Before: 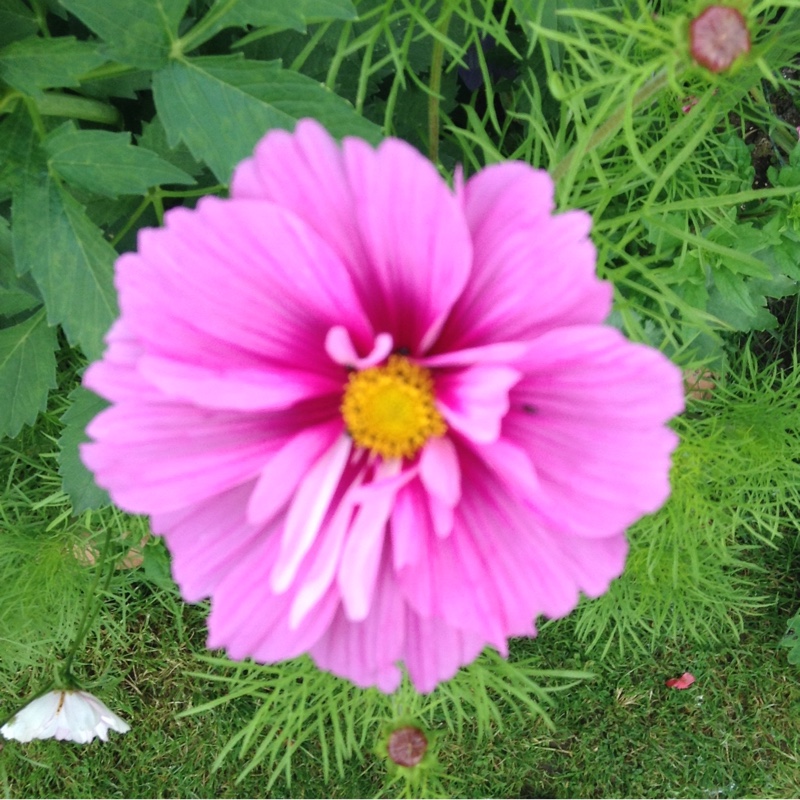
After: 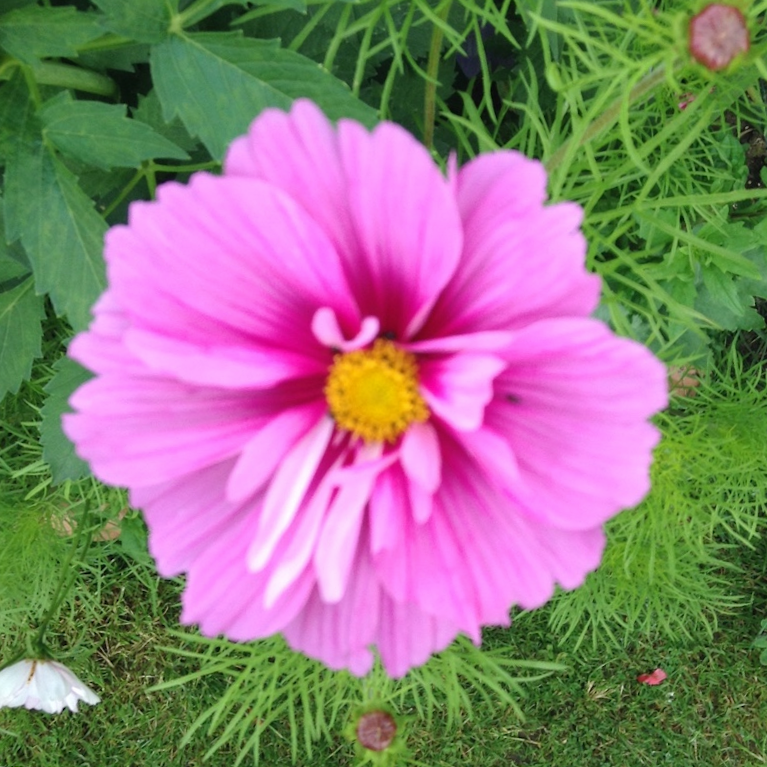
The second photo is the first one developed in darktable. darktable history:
crop and rotate: angle -2.48°
shadows and highlights: radius 127.19, shadows 21.16, highlights -22.84, low approximation 0.01
